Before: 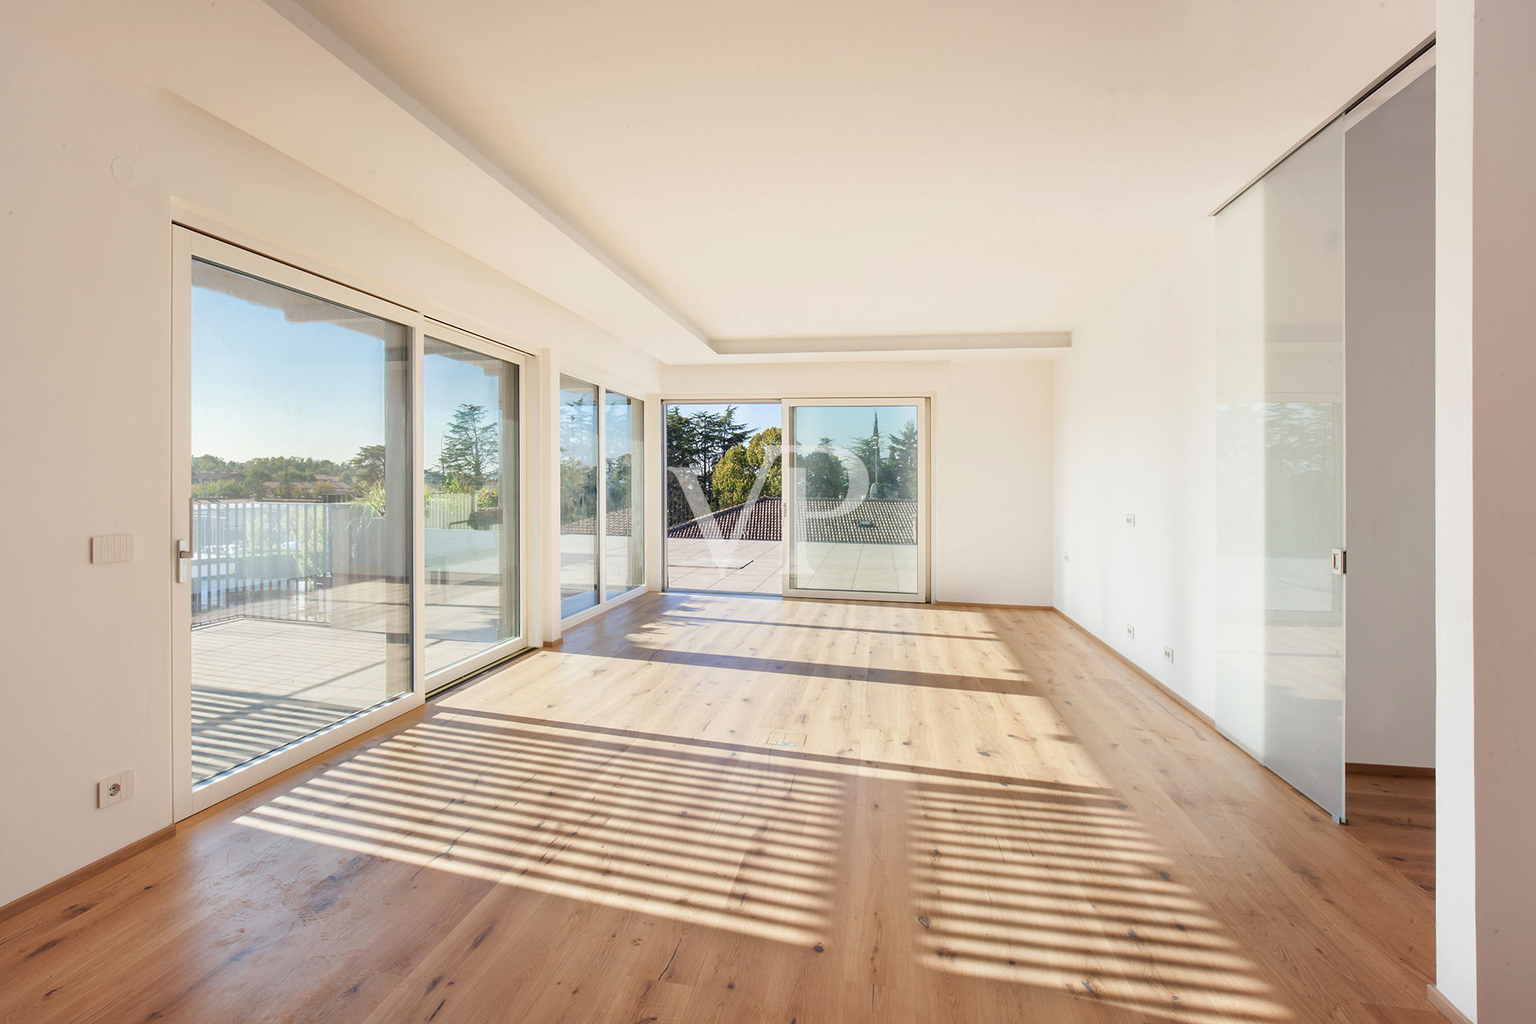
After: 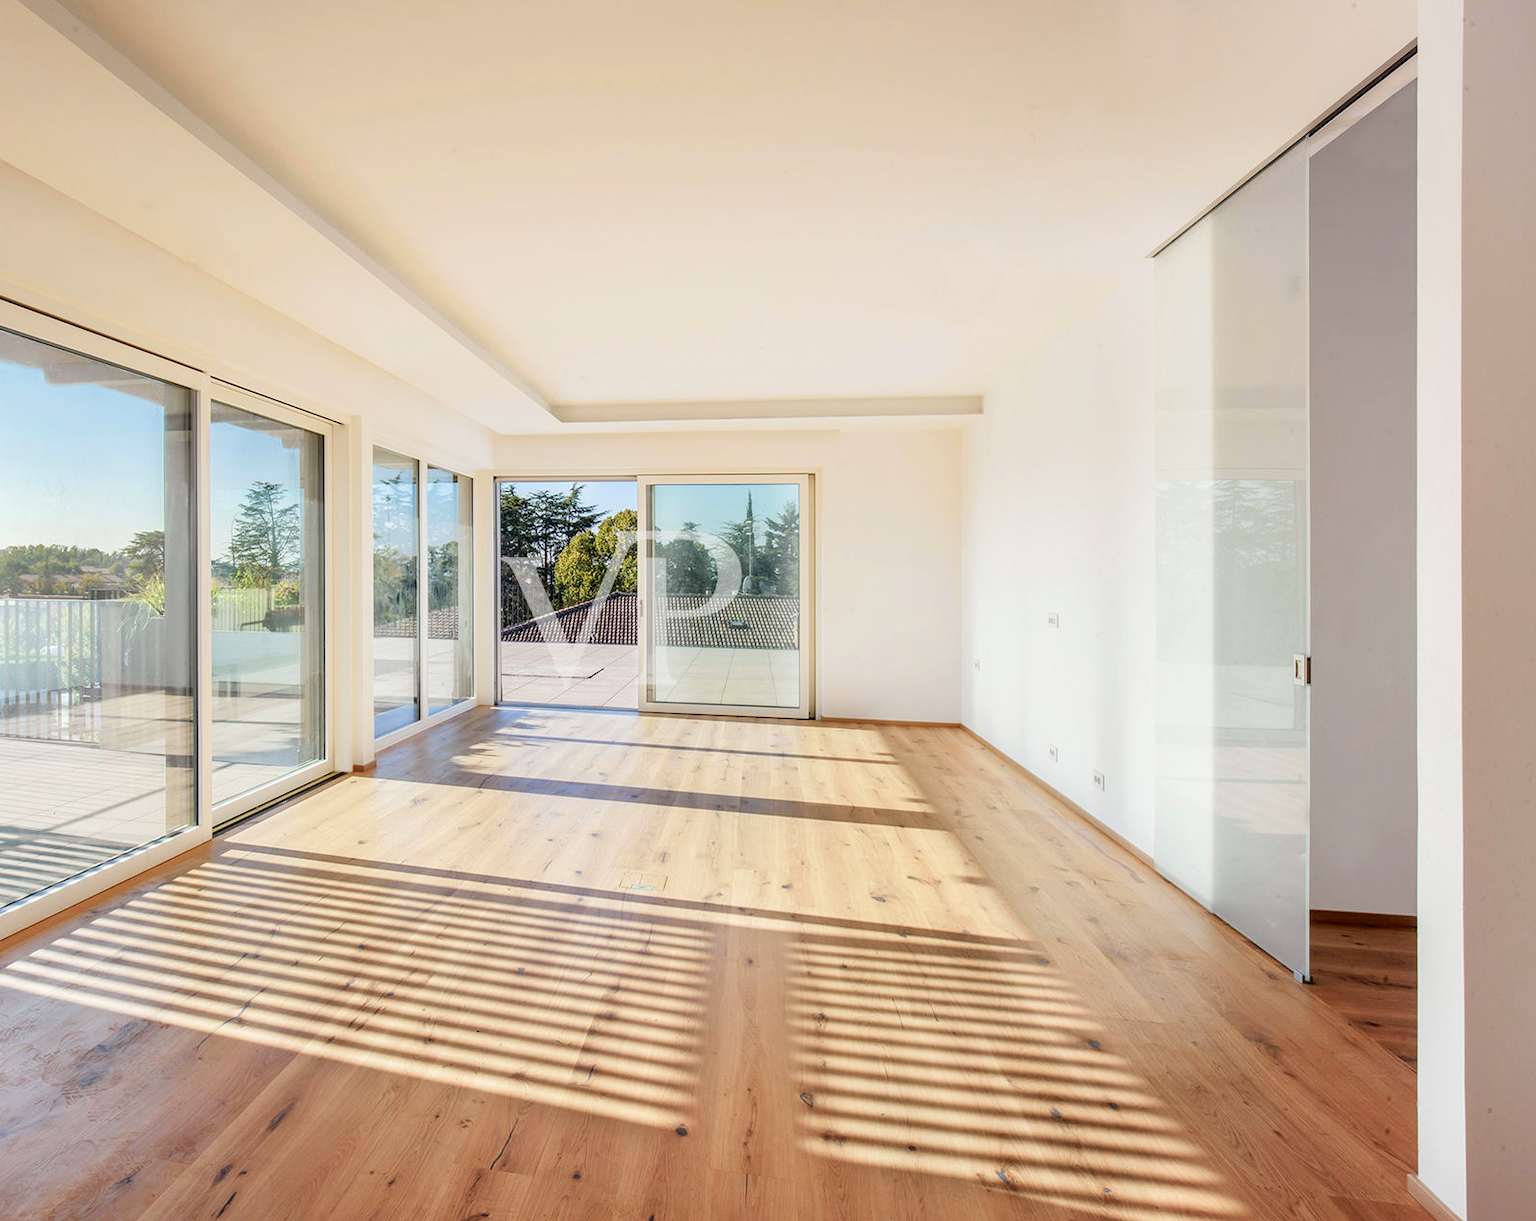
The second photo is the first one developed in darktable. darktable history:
tone curve: curves: ch0 [(0, 0.008) (0.046, 0.032) (0.151, 0.108) (0.367, 0.379) (0.496, 0.526) (0.771, 0.786) (0.857, 0.85) (1, 0.965)]; ch1 [(0, 0) (0.248, 0.252) (0.388, 0.383) (0.482, 0.478) (0.499, 0.499) (0.518, 0.518) (0.544, 0.552) (0.585, 0.617) (0.683, 0.735) (0.823, 0.894) (1, 1)]; ch2 [(0, 0) (0.302, 0.284) (0.427, 0.417) (0.473, 0.47) (0.503, 0.503) (0.523, 0.518) (0.55, 0.563) (0.624, 0.643) (0.753, 0.764) (1, 1)], color space Lab, independent channels, preserve colors none
crop: left 16.145%
local contrast: detail 130%
